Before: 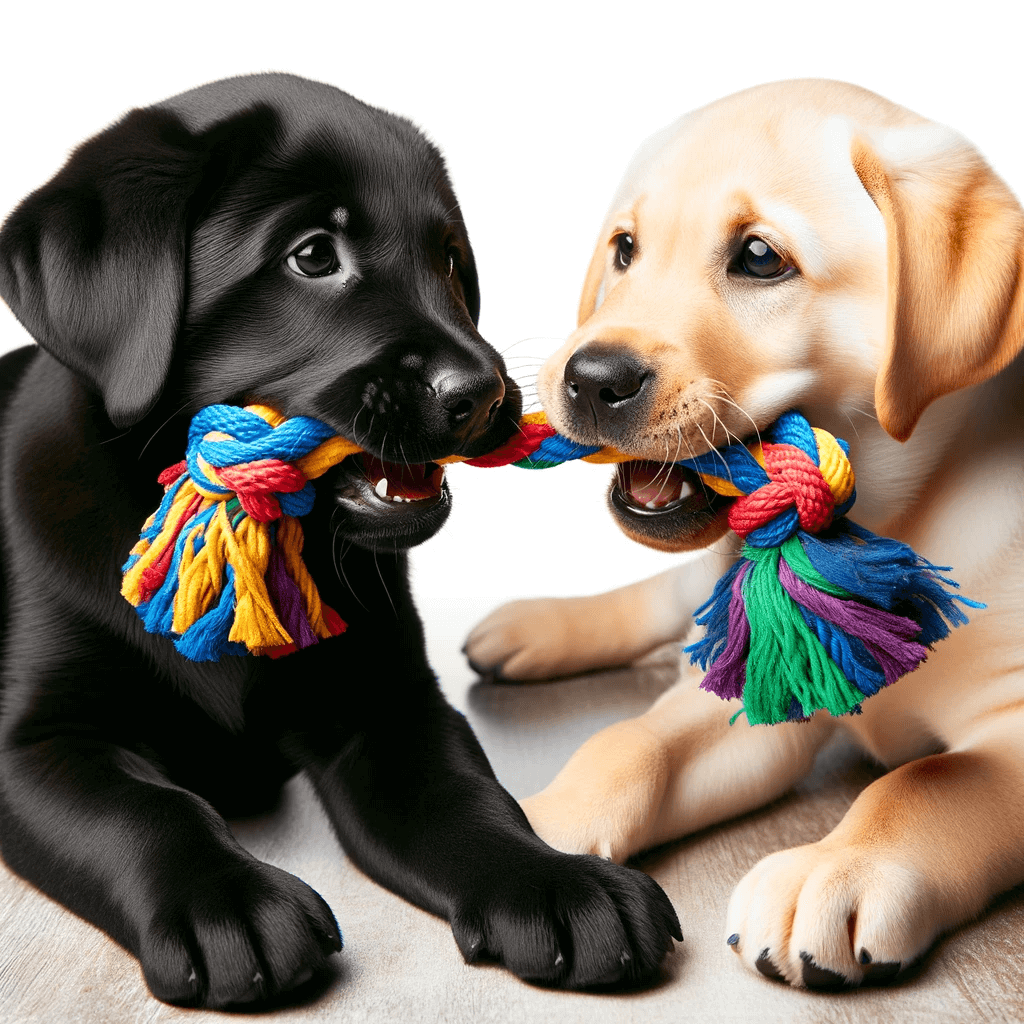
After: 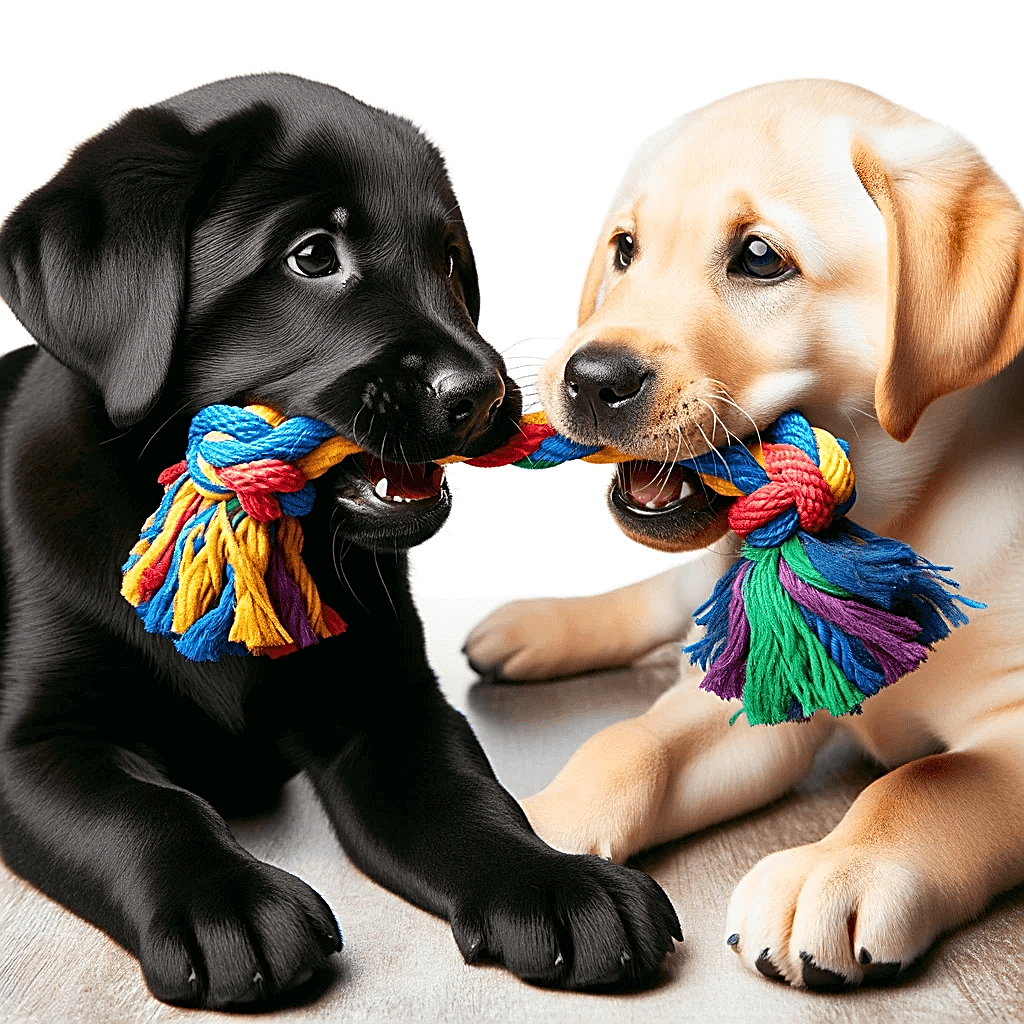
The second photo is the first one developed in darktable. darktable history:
exposure: compensate exposure bias true, compensate highlight preservation false
sharpen: amount 0.887
